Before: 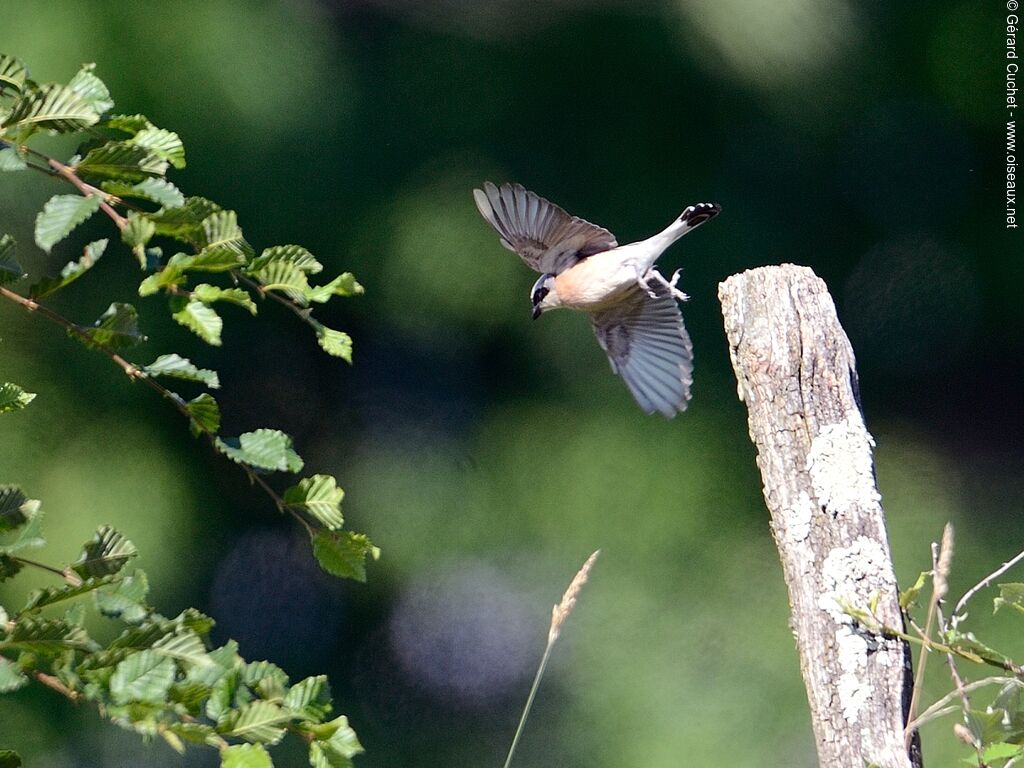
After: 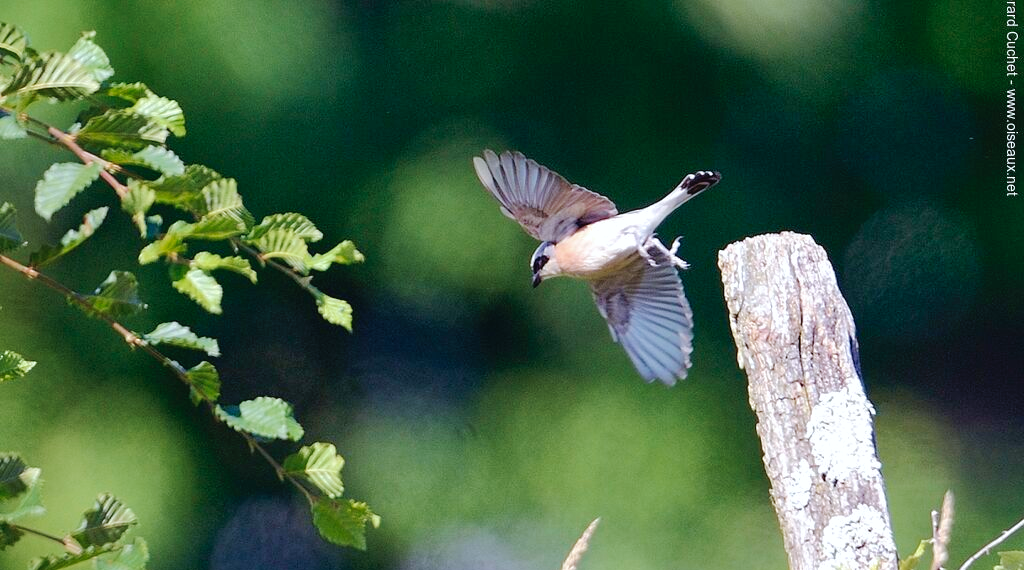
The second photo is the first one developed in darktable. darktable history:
exposure: black level correction 0.001, exposure 0.499 EV, compensate exposure bias true, compensate highlight preservation false
shadows and highlights: on, module defaults
crop: top 4.261%, bottom 21.434%
tone curve: curves: ch0 [(0, 0.018) (0.036, 0.038) (0.15, 0.131) (0.27, 0.247) (0.545, 0.561) (0.761, 0.761) (1, 0.919)]; ch1 [(0, 0) (0.179, 0.173) (0.322, 0.32) (0.429, 0.431) (0.502, 0.5) (0.519, 0.522) (0.562, 0.588) (0.625, 0.67) (0.711, 0.745) (1, 1)]; ch2 [(0, 0) (0.29, 0.295) (0.404, 0.436) (0.497, 0.499) (0.521, 0.523) (0.561, 0.605) (0.657, 0.655) (0.712, 0.764) (1, 1)], preserve colors none
color correction: highlights a* -0.099, highlights b* -5.58, shadows a* -0.136, shadows b* -0.077
velvia: on, module defaults
